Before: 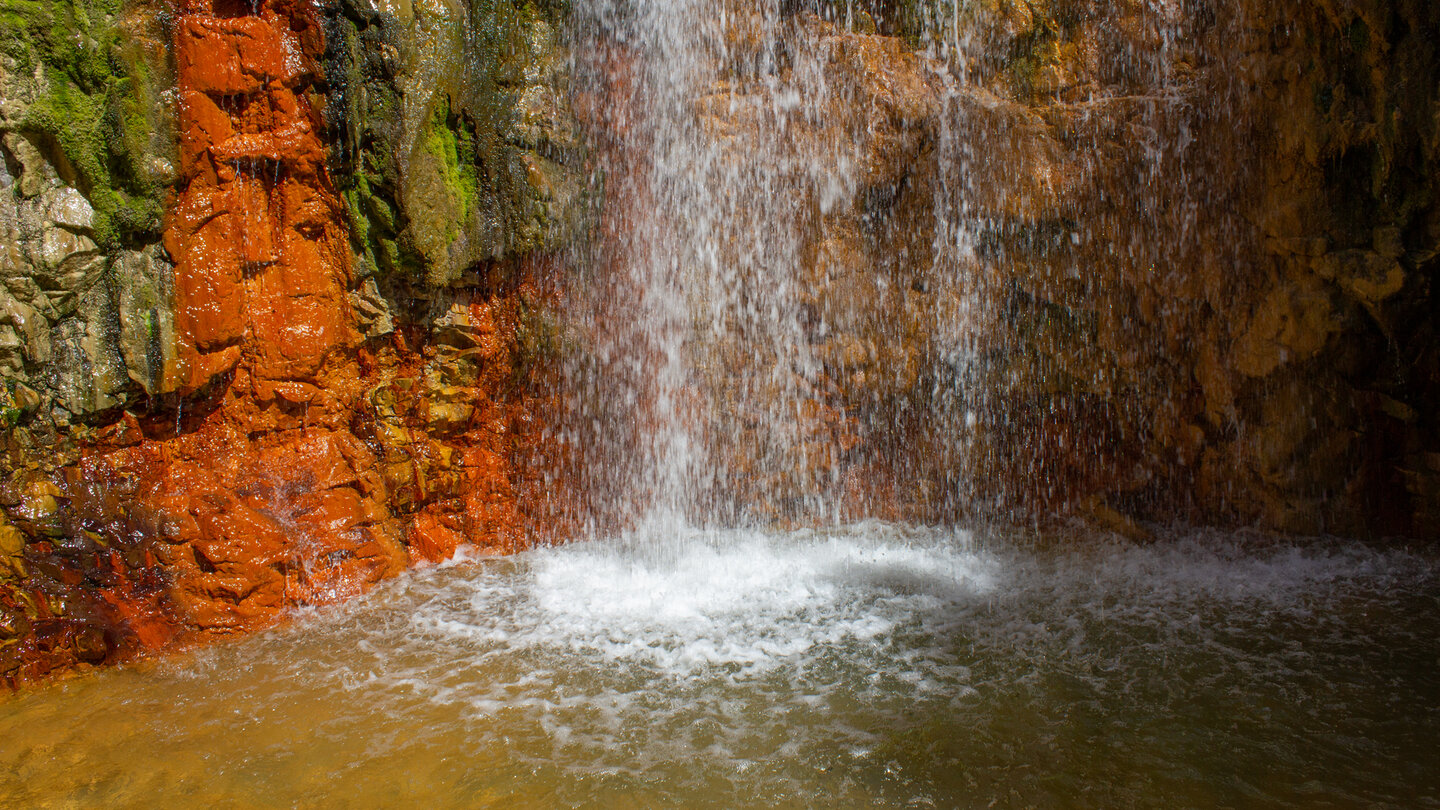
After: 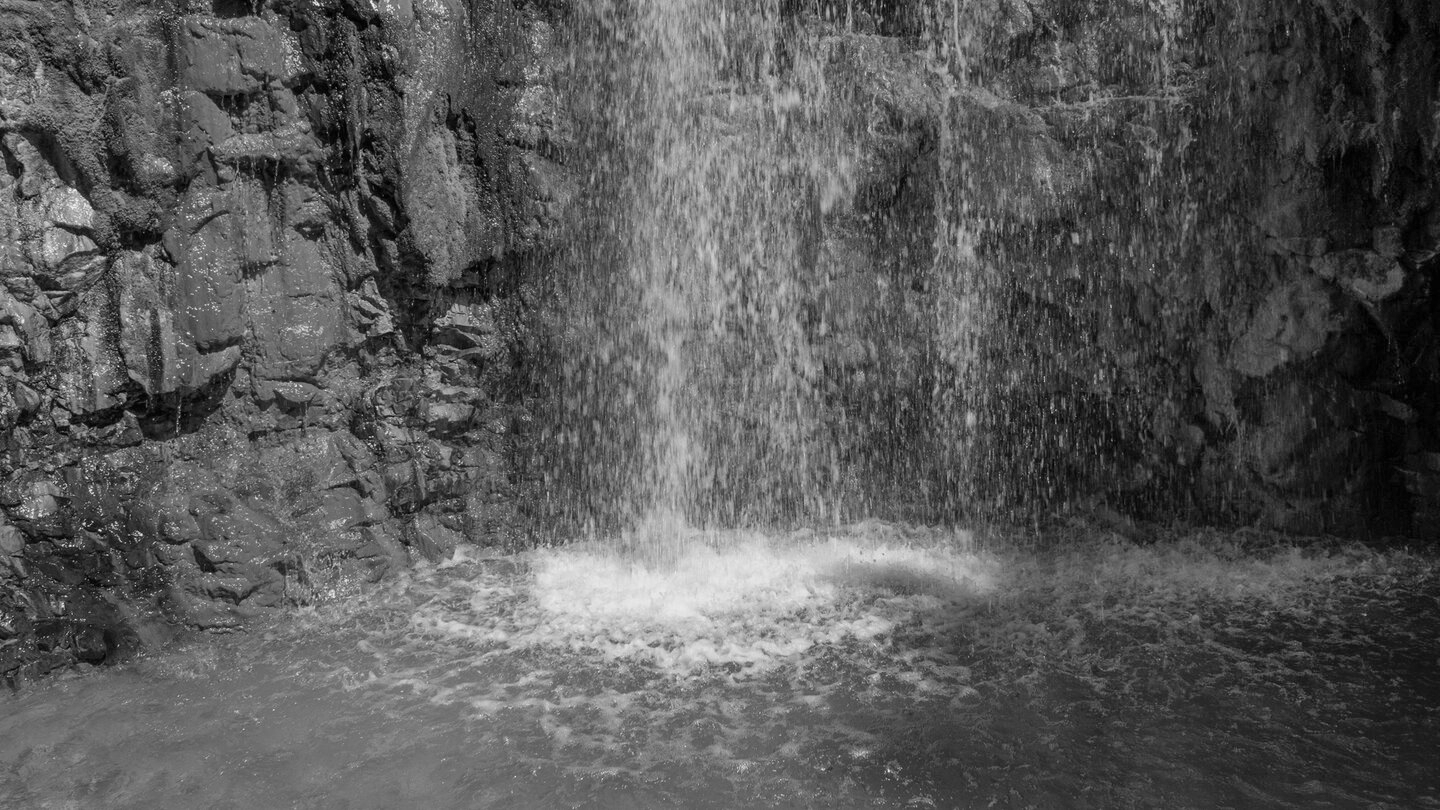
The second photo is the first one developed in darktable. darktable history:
monochrome: a -92.57, b 58.91
shadows and highlights: soften with gaussian
